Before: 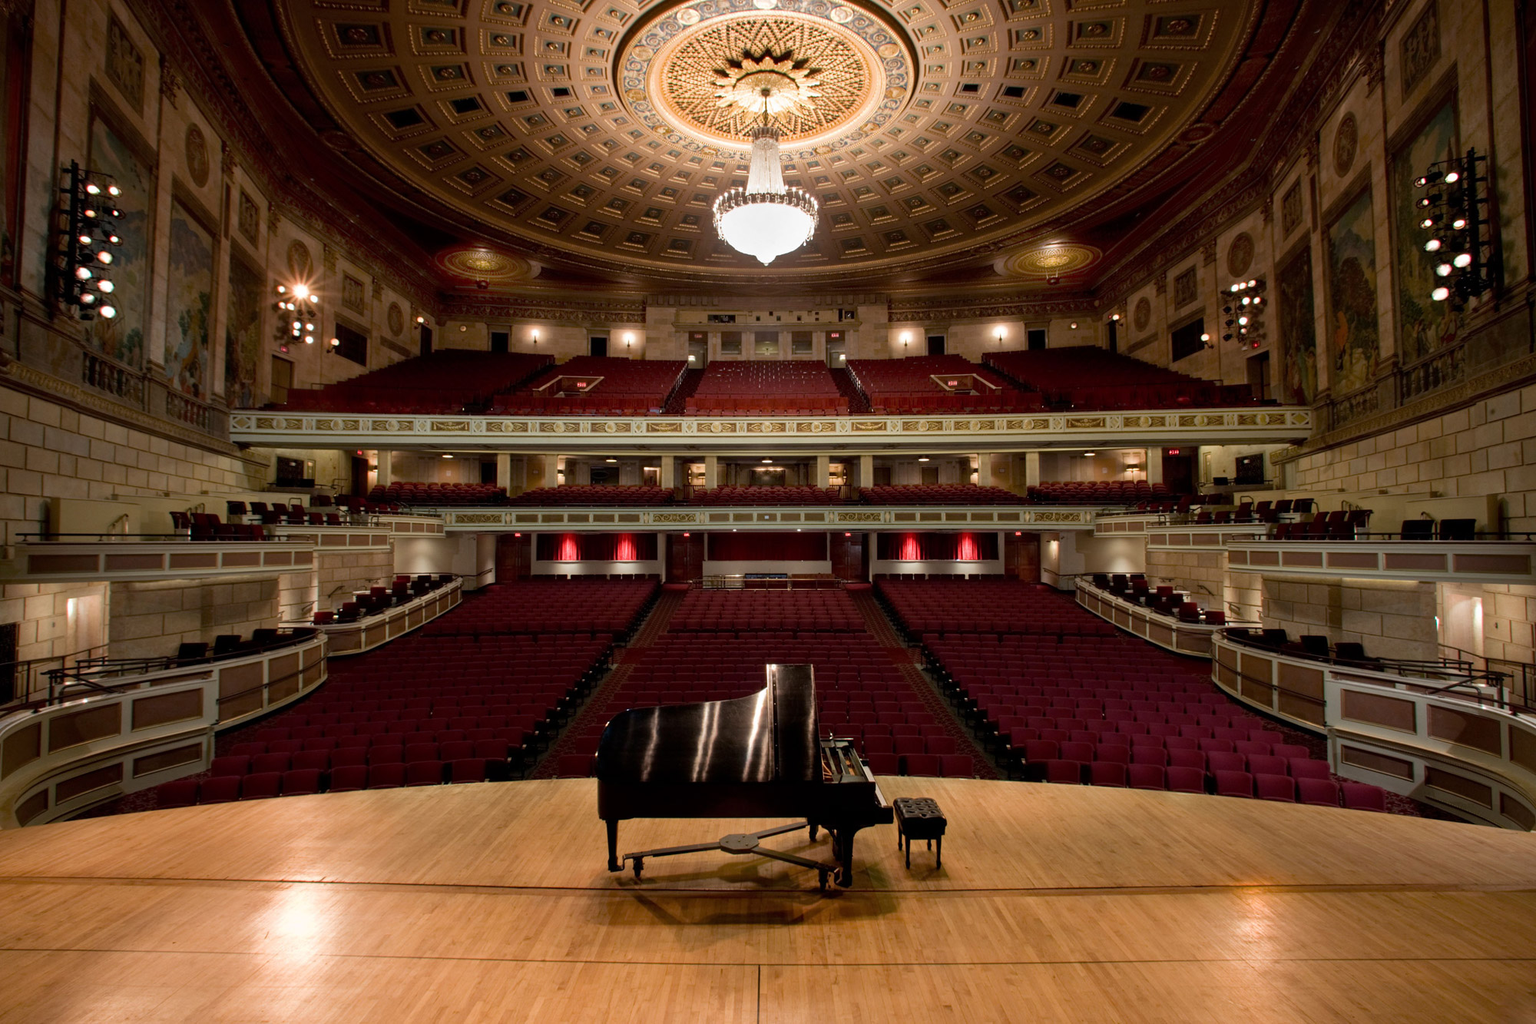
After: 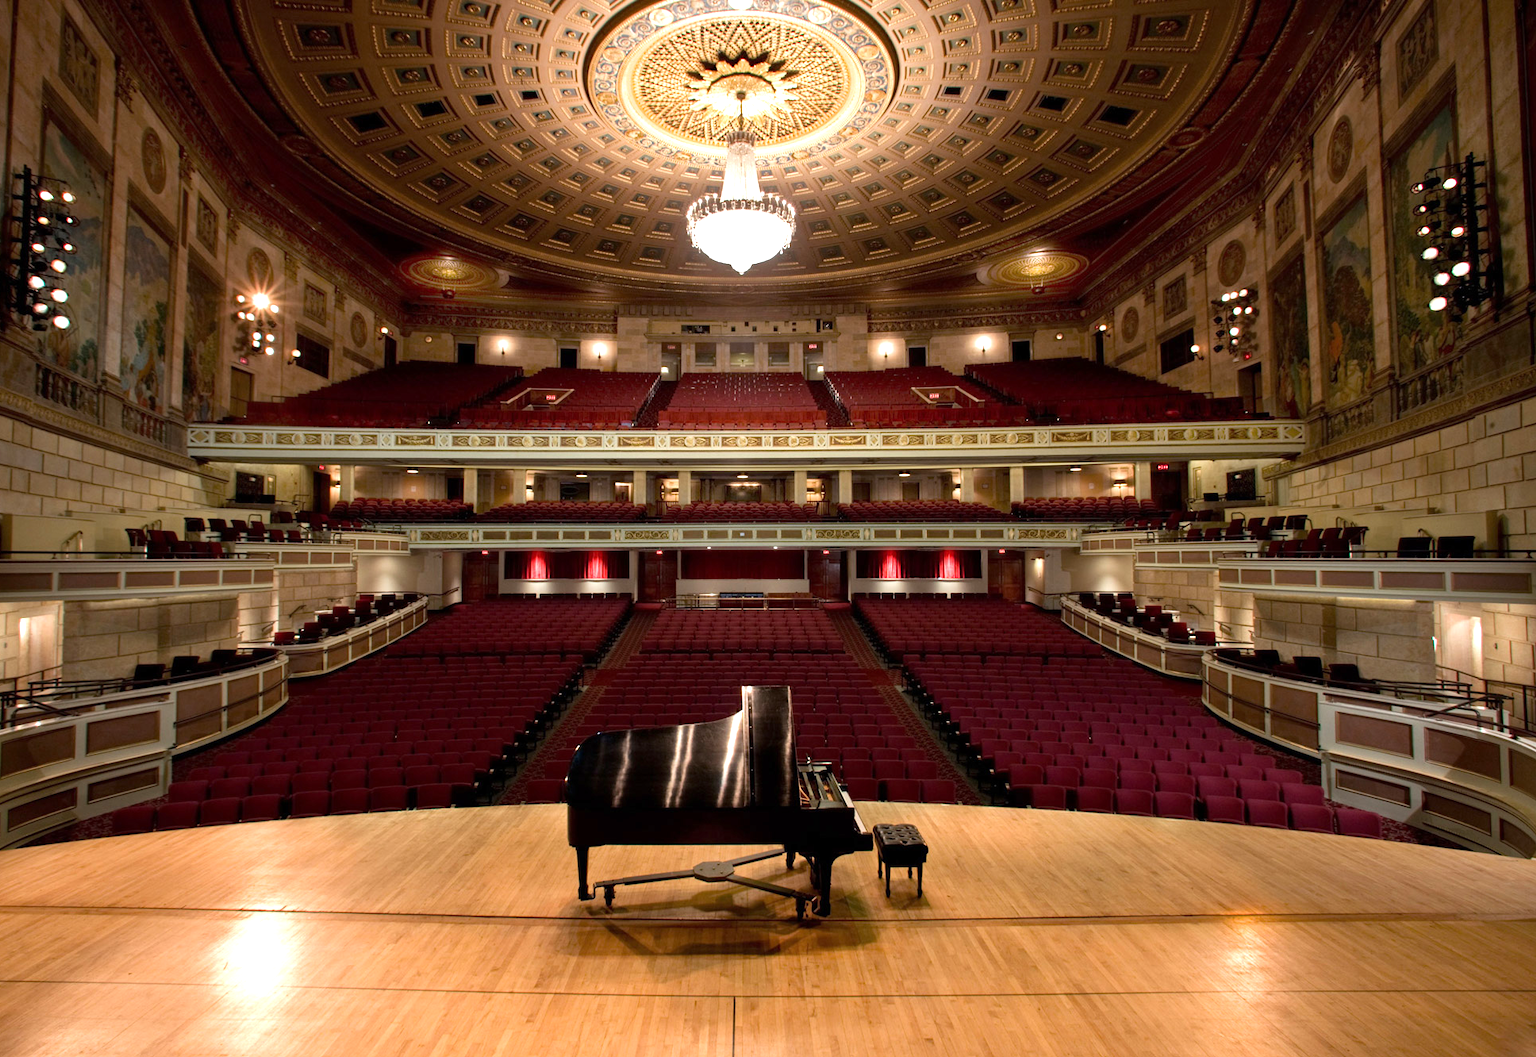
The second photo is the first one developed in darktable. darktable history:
crop and rotate: left 3.185%
exposure: exposure 0.65 EV, compensate highlight preservation false
